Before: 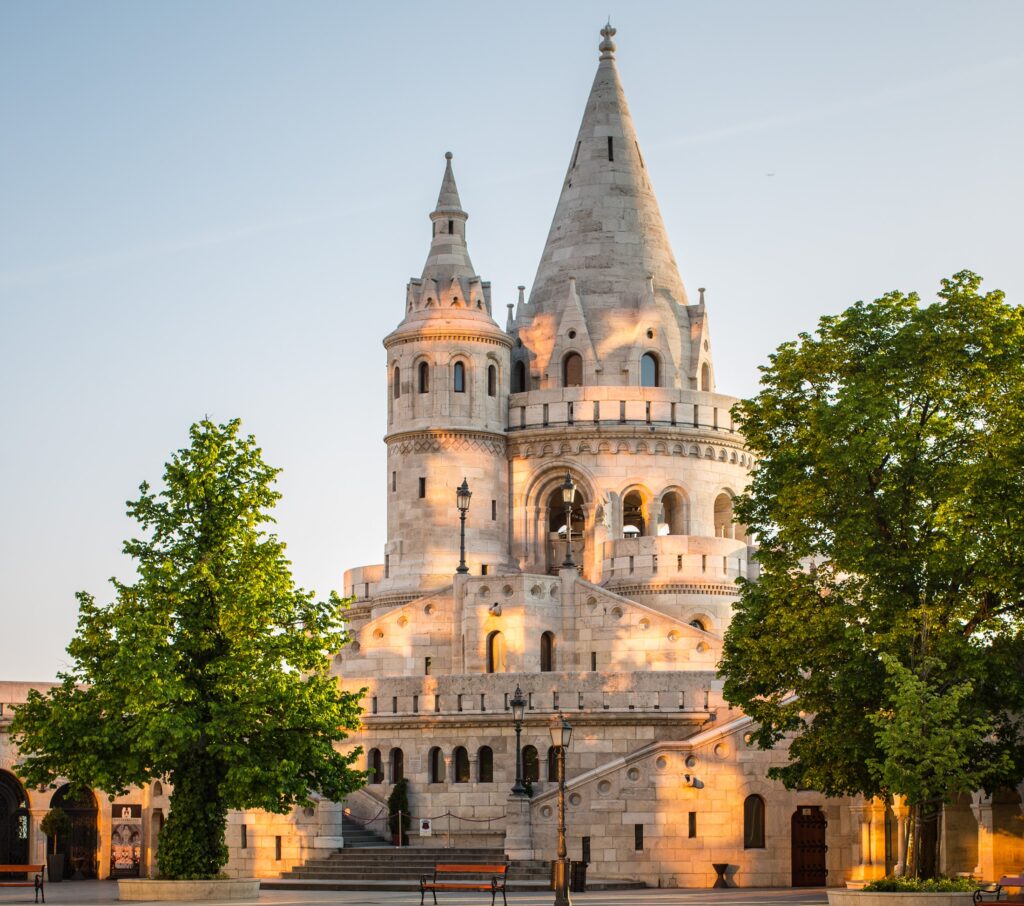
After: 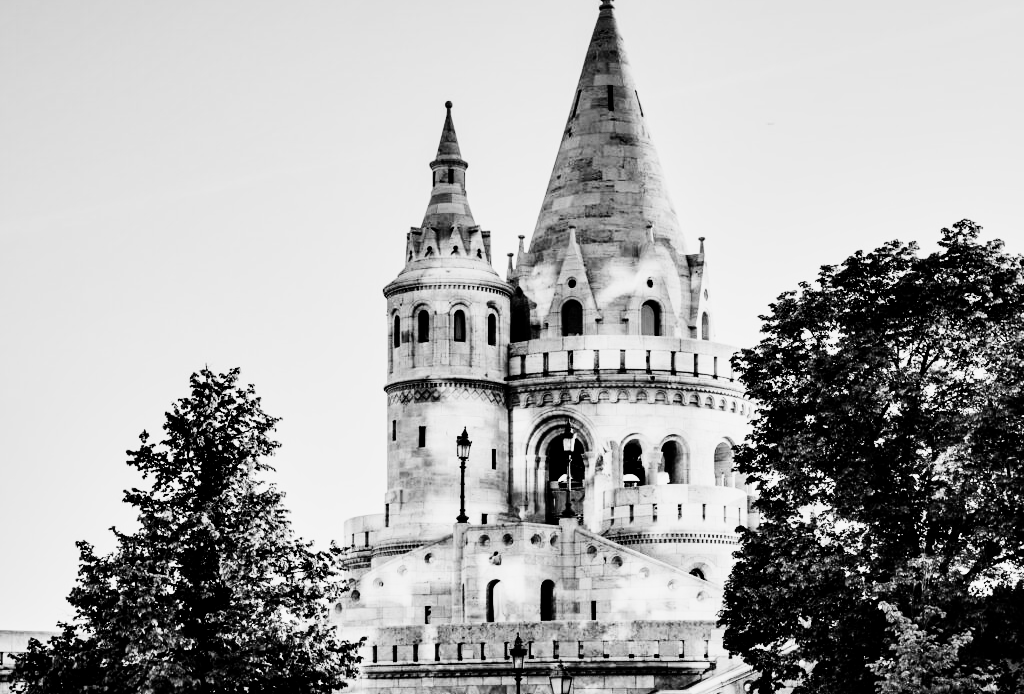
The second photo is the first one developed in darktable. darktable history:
tone equalizer: -8 EV -0.417 EV, -7 EV -0.389 EV, -6 EV -0.333 EV, -5 EV -0.222 EV, -3 EV 0.222 EV, -2 EV 0.333 EV, -1 EV 0.389 EV, +0 EV 0.417 EV, edges refinement/feathering 500, mask exposure compensation -1.57 EV, preserve details no
crop: top 5.667%, bottom 17.637%
sigmoid: contrast 2, skew -0.2, preserve hue 0%, red attenuation 0.1, red rotation 0.035, green attenuation 0.1, green rotation -0.017, blue attenuation 0.15, blue rotation -0.052, base primaries Rec2020
exposure: exposure 0.2 EV, compensate highlight preservation false
contrast equalizer: octaves 7, y [[0.627 ×6], [0.563 ×6], [0 ×6], [0 ×6], [0 ×6]]
color correction: highlights b* 3
monochrome: a 32, b 64, size 2.3
